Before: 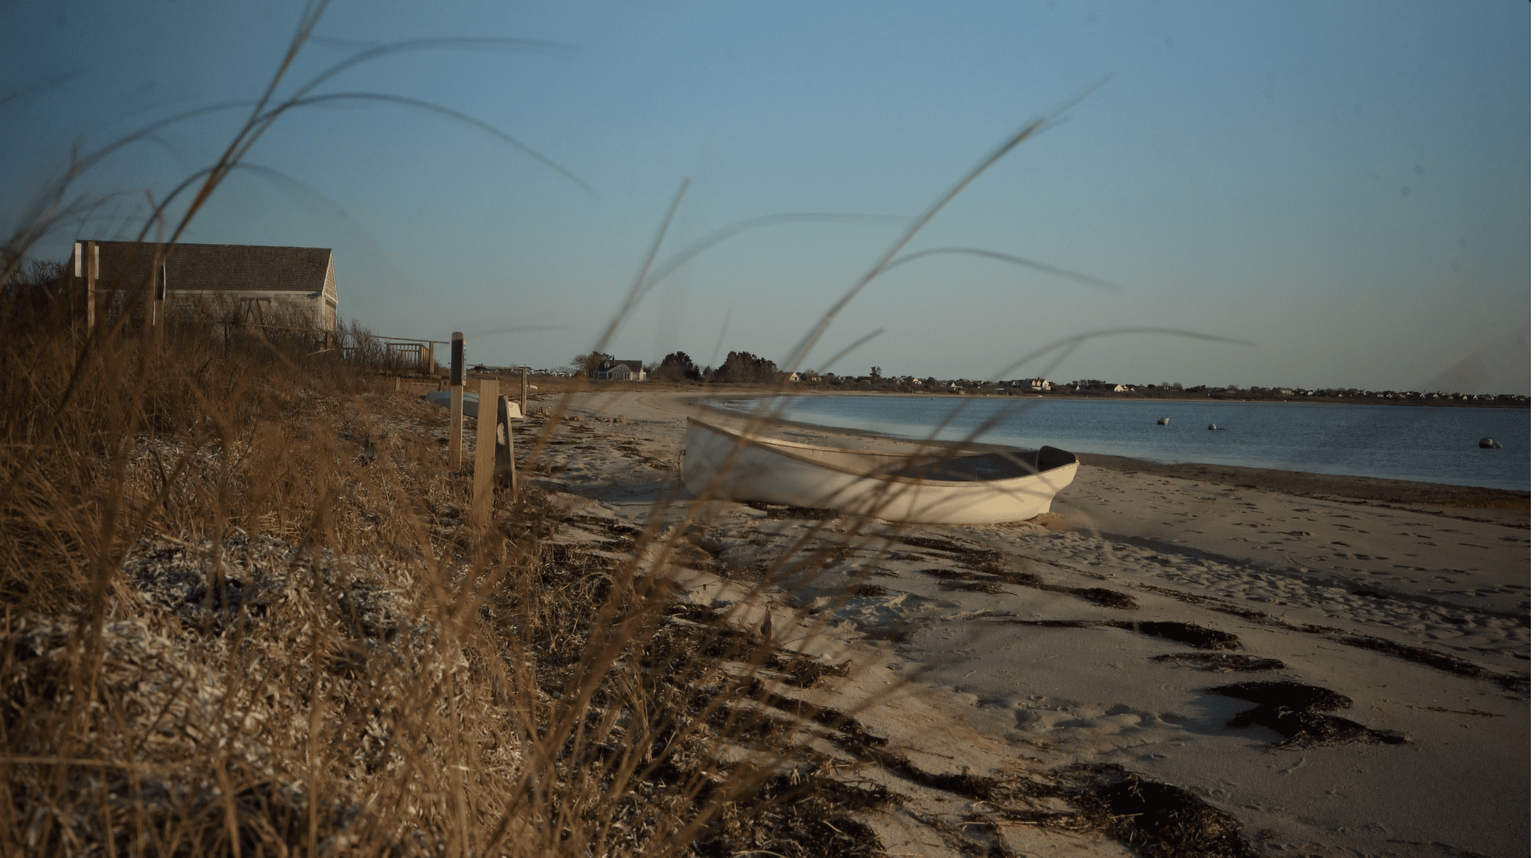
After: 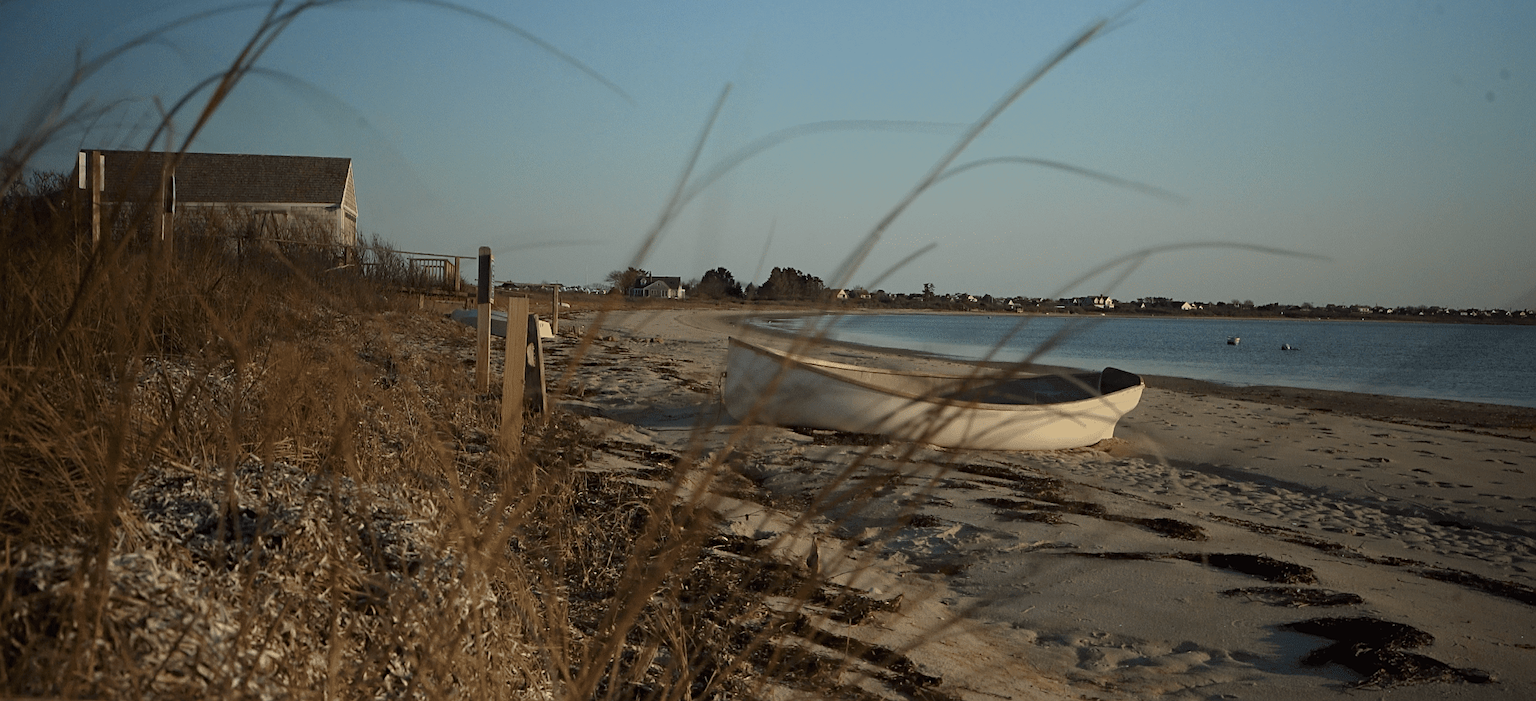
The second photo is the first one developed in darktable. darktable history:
sharpen: on, module defaults
crop and rotate: angle 0.03°, top 11.643%, right 5.651%, bottom 11.189%
contrast brightness saturation: contrast 0.08, saturation 0.02
